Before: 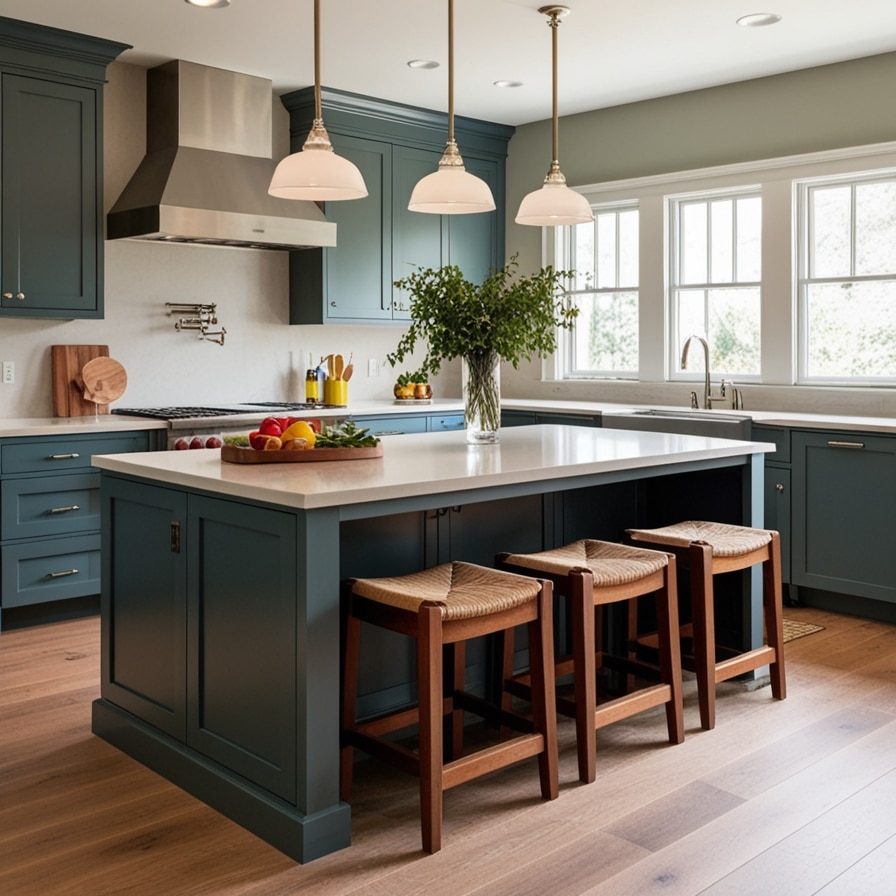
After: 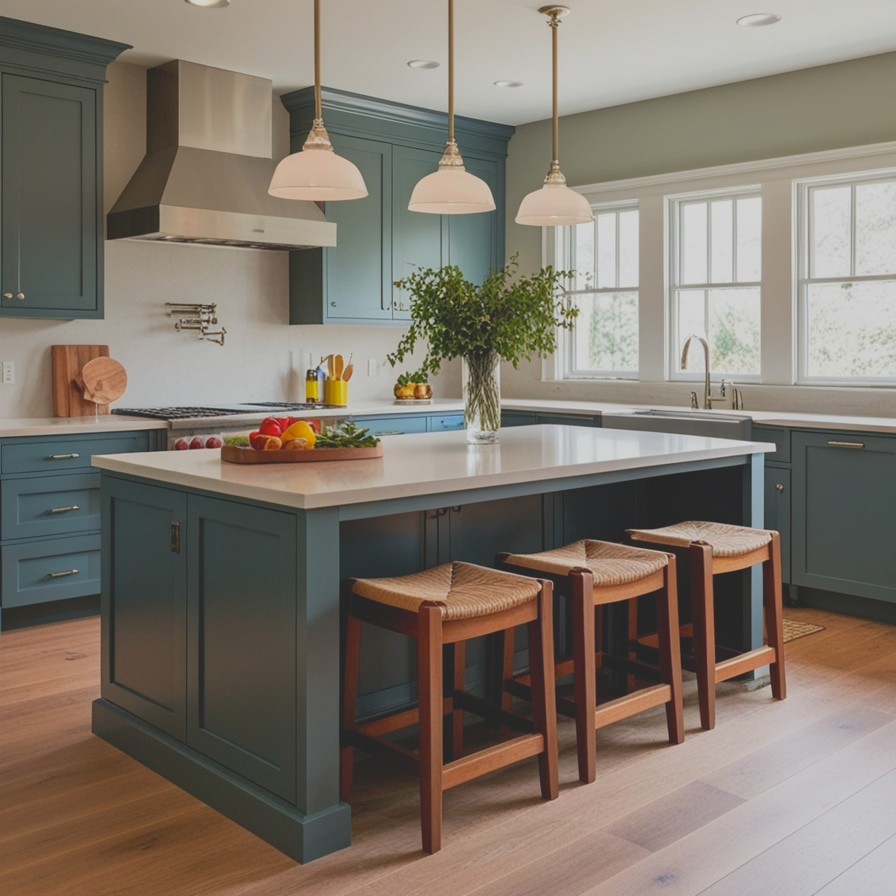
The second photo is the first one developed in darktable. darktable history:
contrast brightness saturation: contrast -0.294
